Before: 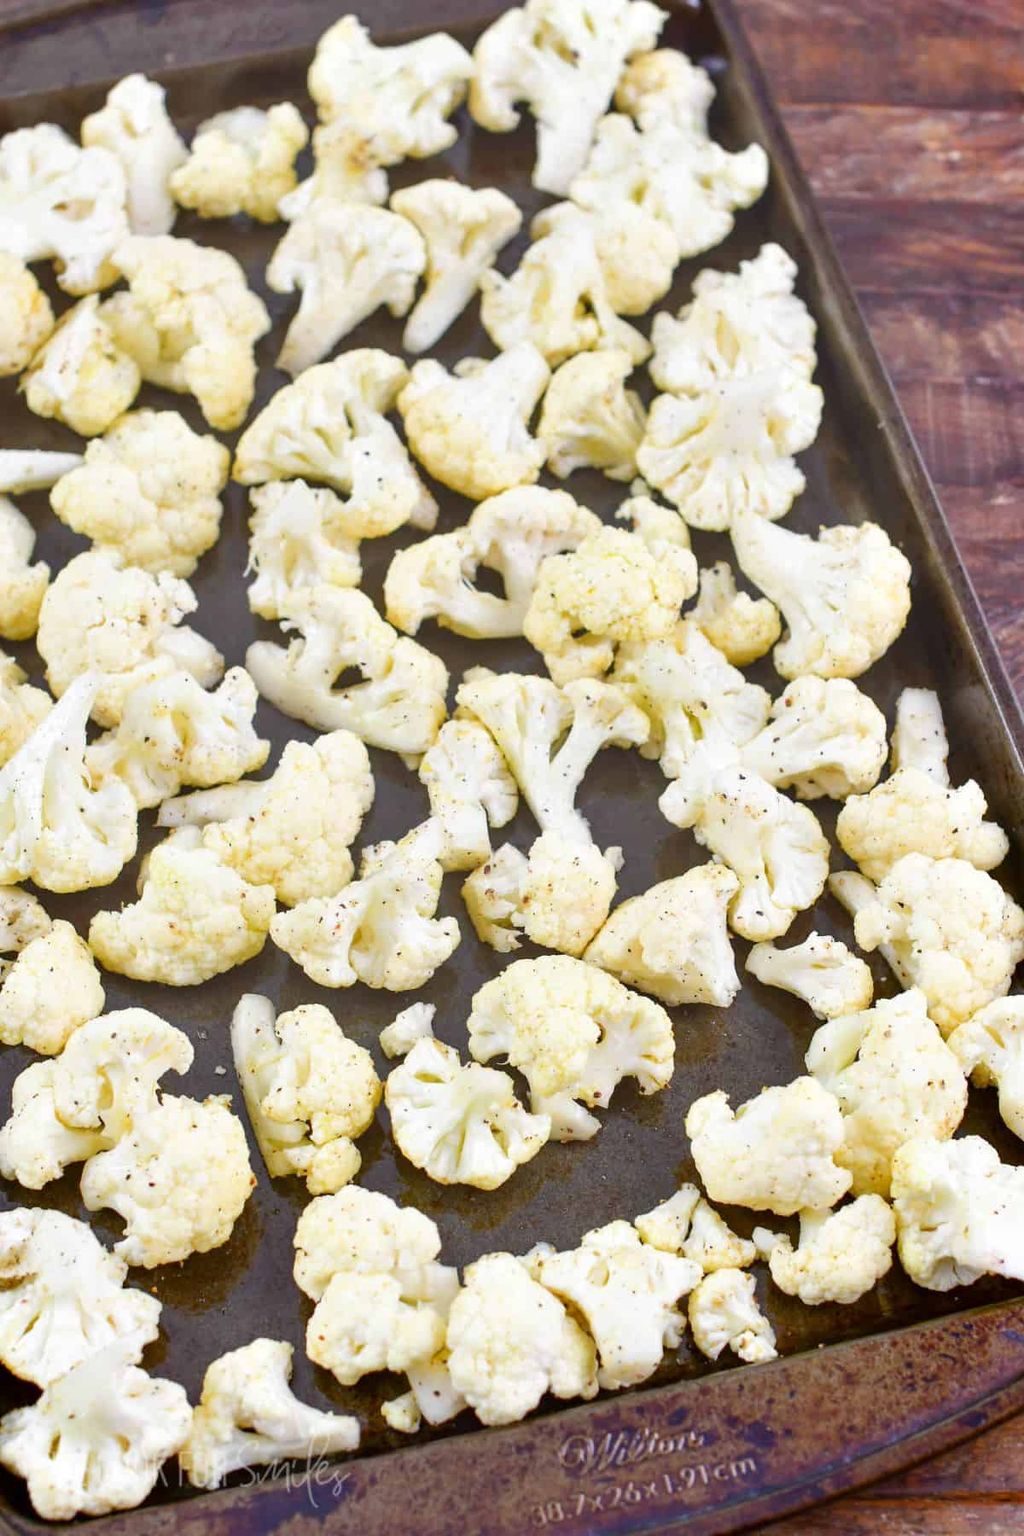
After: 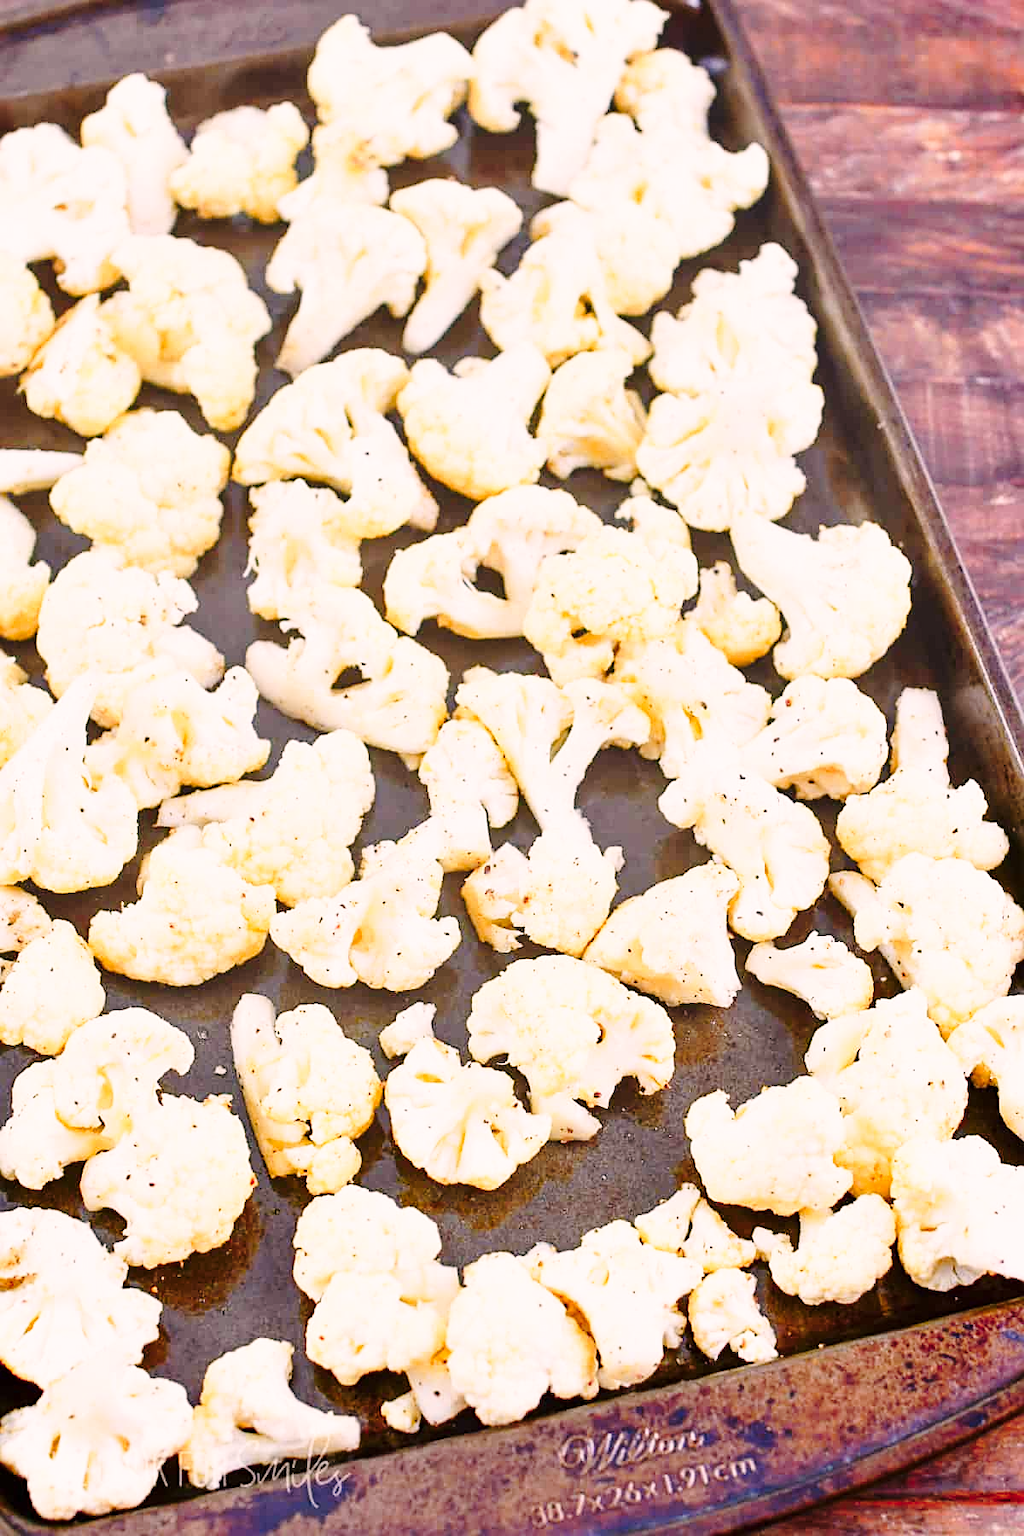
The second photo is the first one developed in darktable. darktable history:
base curve: curves: ch0 [(0, 0) (0.028, 0.03) (0.121, 0.232) (0.46, 0.748) (0.859, 0.968) (1, 1)], preserve colors none
sharpen: on, module defaults
color correction: highlights a* 7.59, highlights b* 3.87
color zones: curves: ch1 [(0.309, 0.524) (0.41, 0.329) (0.508, 0.509)]; ch2 [(0.25, 0.457) (0.75, 0.5)]
